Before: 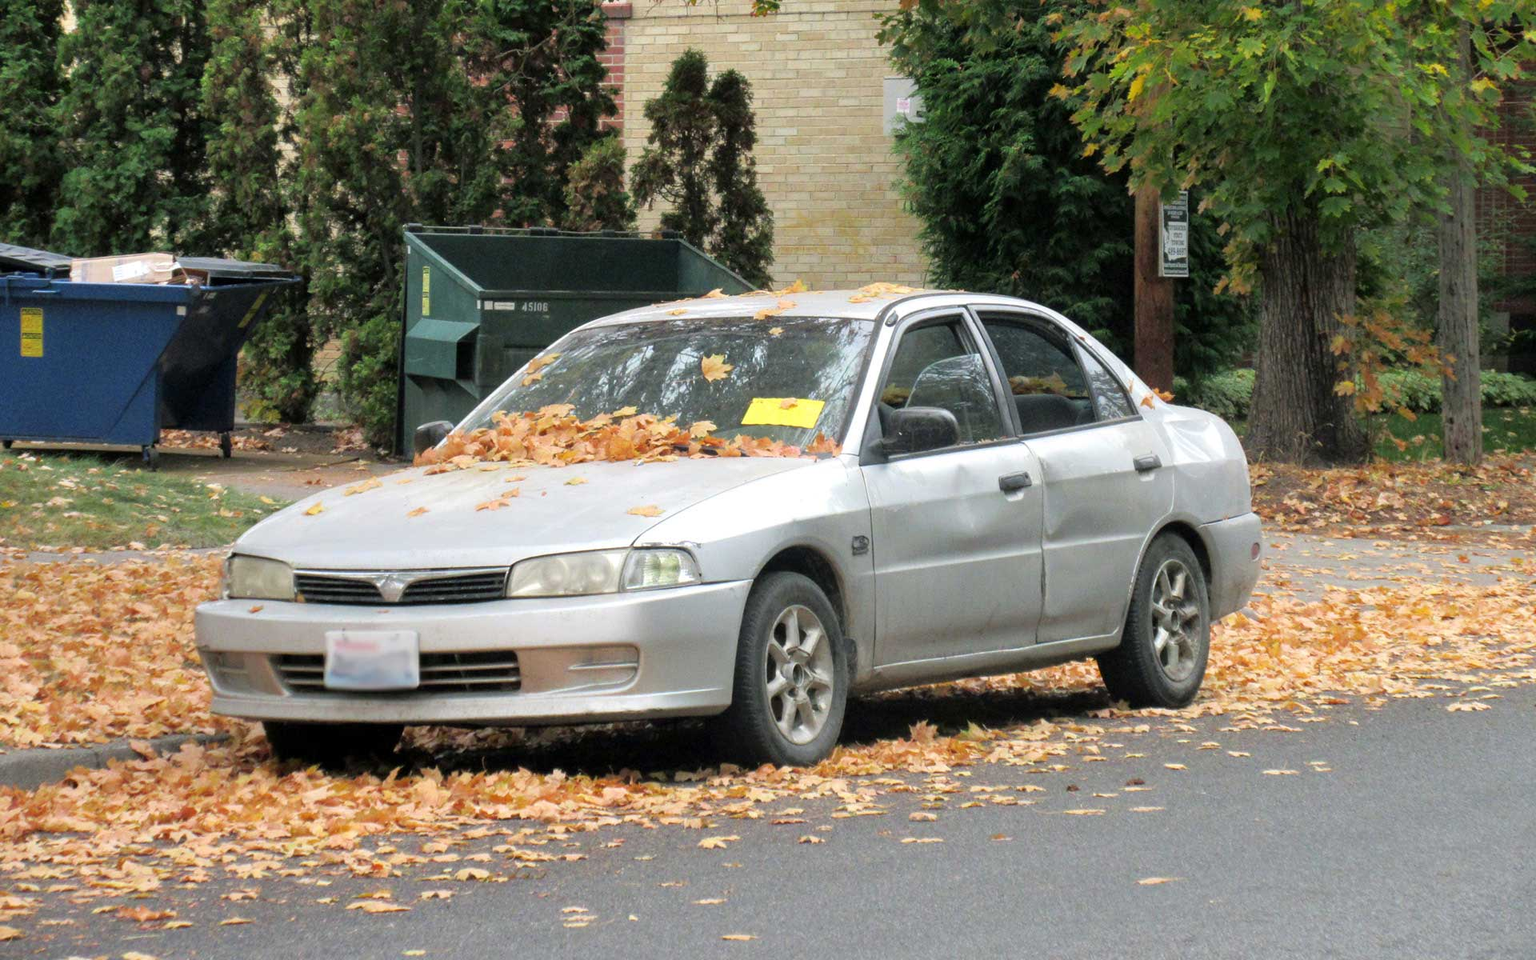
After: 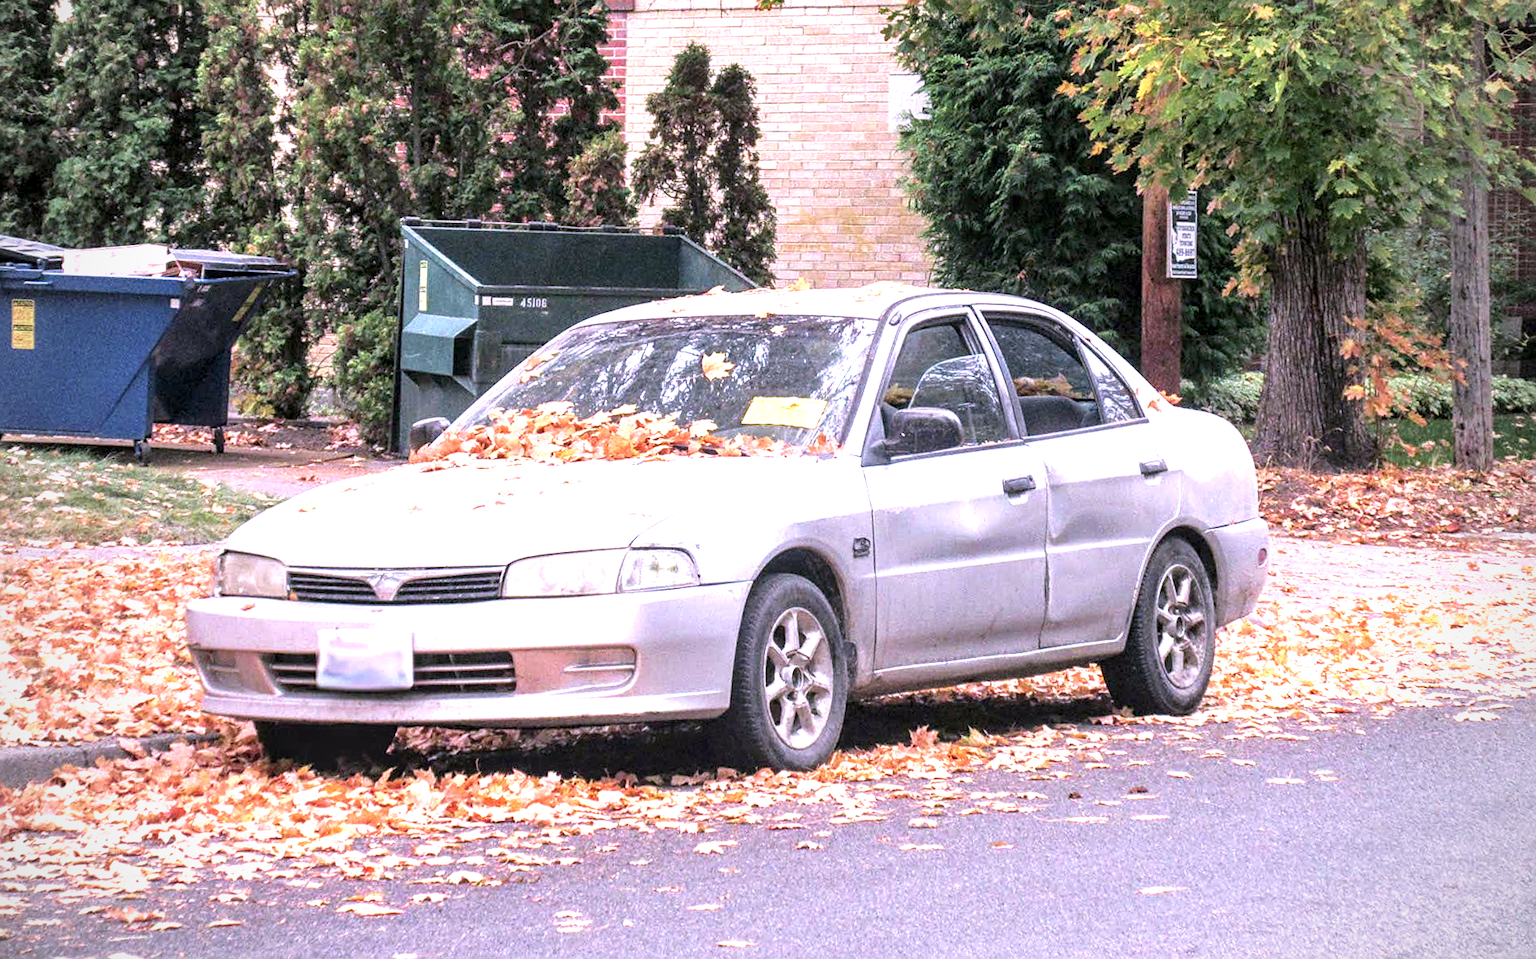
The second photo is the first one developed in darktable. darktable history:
local contrast: highlights 61%, detail 143%, midtone range 0.428
sharpen: on, module defaults
crop and rotate: angle -0.5°
exposure: black level correction 0, exposure 1 EV, compensate highlight preservation false
vignetting: fall-off radius 45%, brightness -0.33
color correction: highlights a* 15.46, highlights b* -20.56
velvia: strength 15%
